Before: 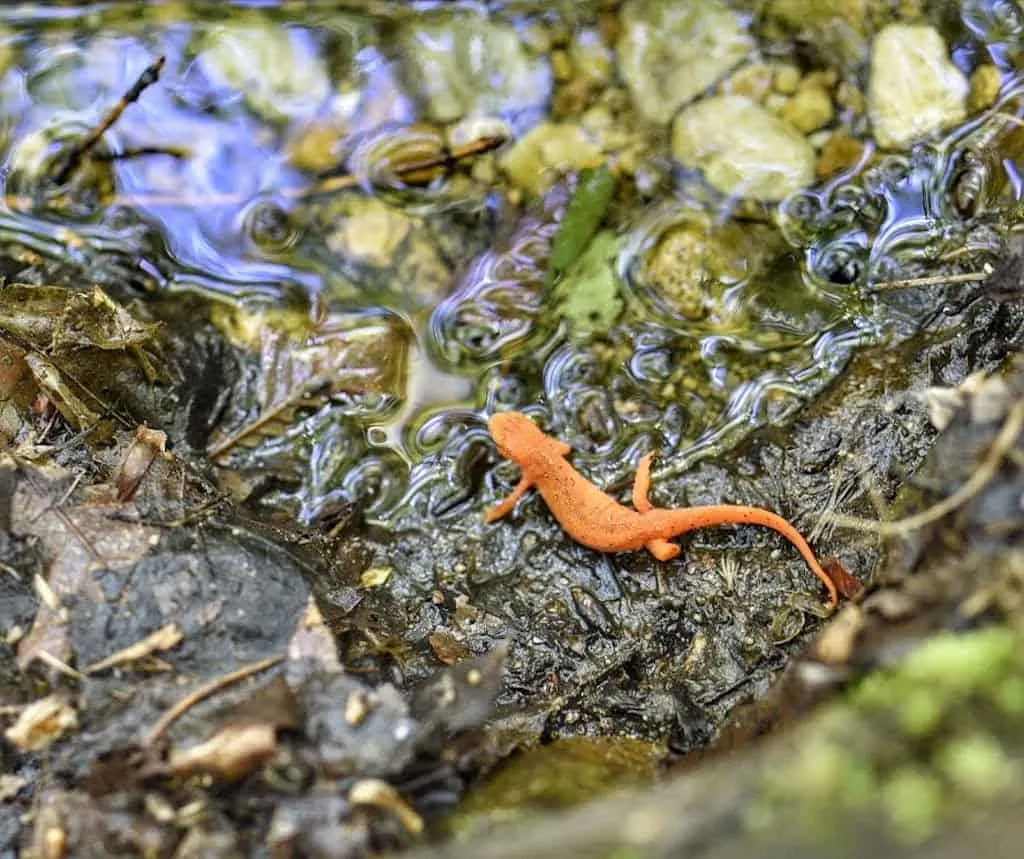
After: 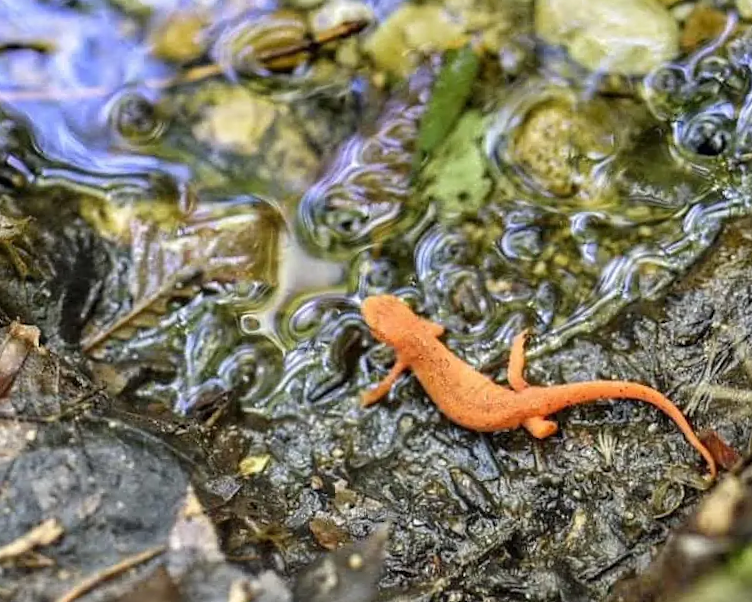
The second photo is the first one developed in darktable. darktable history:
crop and rotate: left 11.831%, top 11.346%, right 13.429%, bottom 13.899%
rotate and perspective: rotation -2°, crop left 0.022, crop right 0.978, crop top 0.049, crop bottom 0.951
